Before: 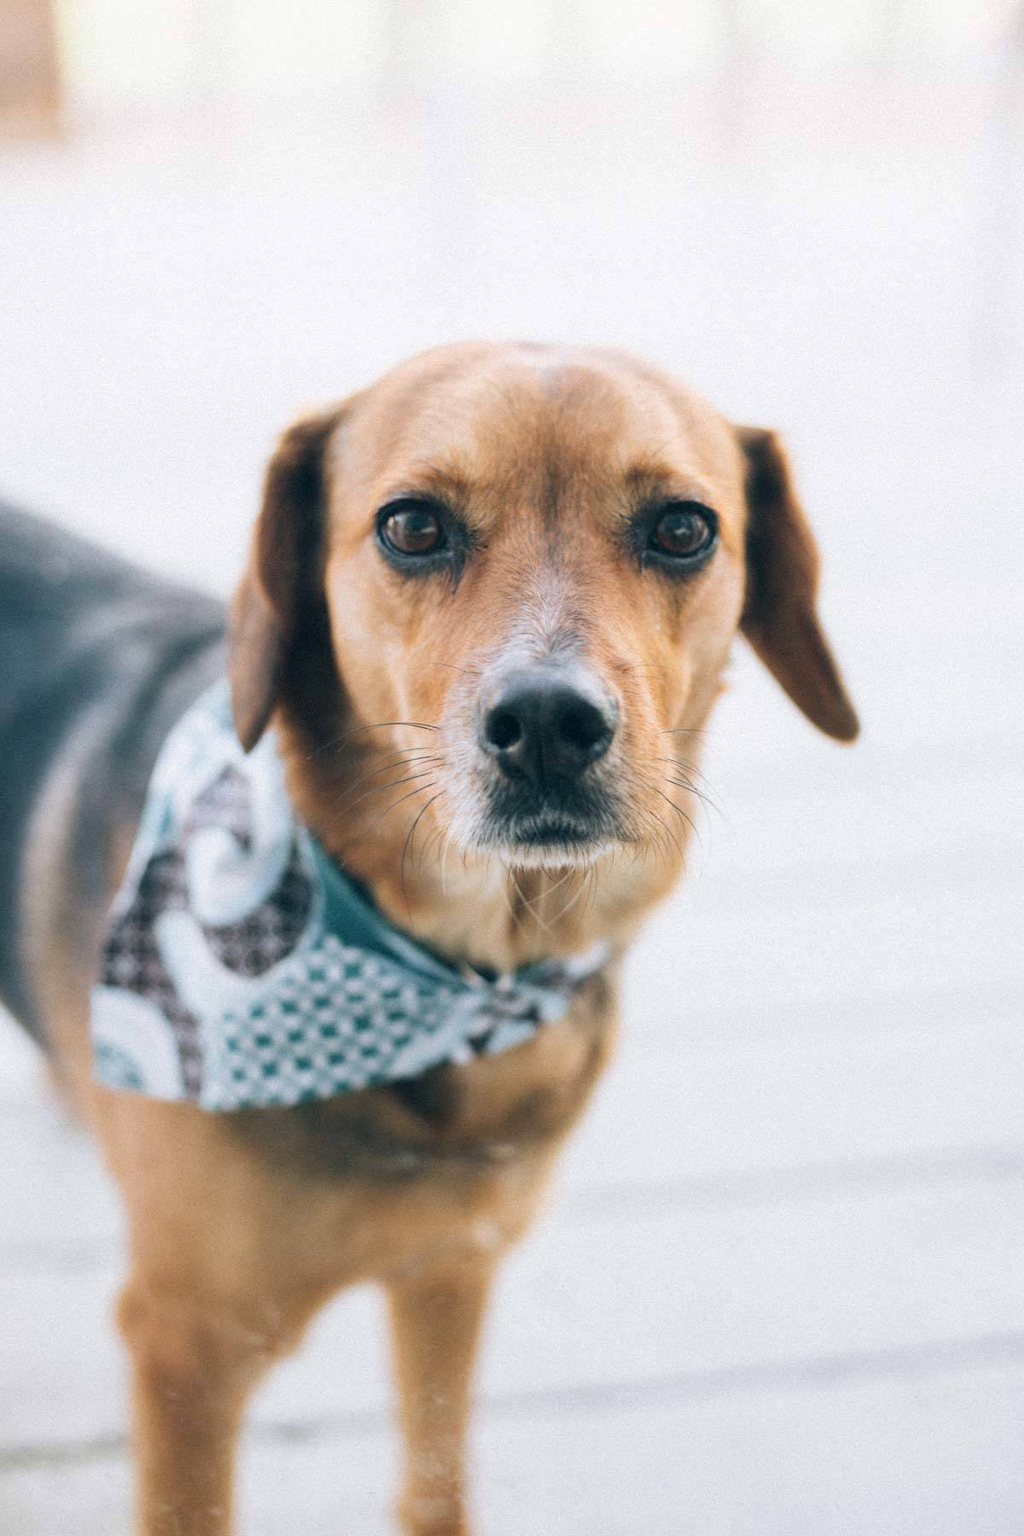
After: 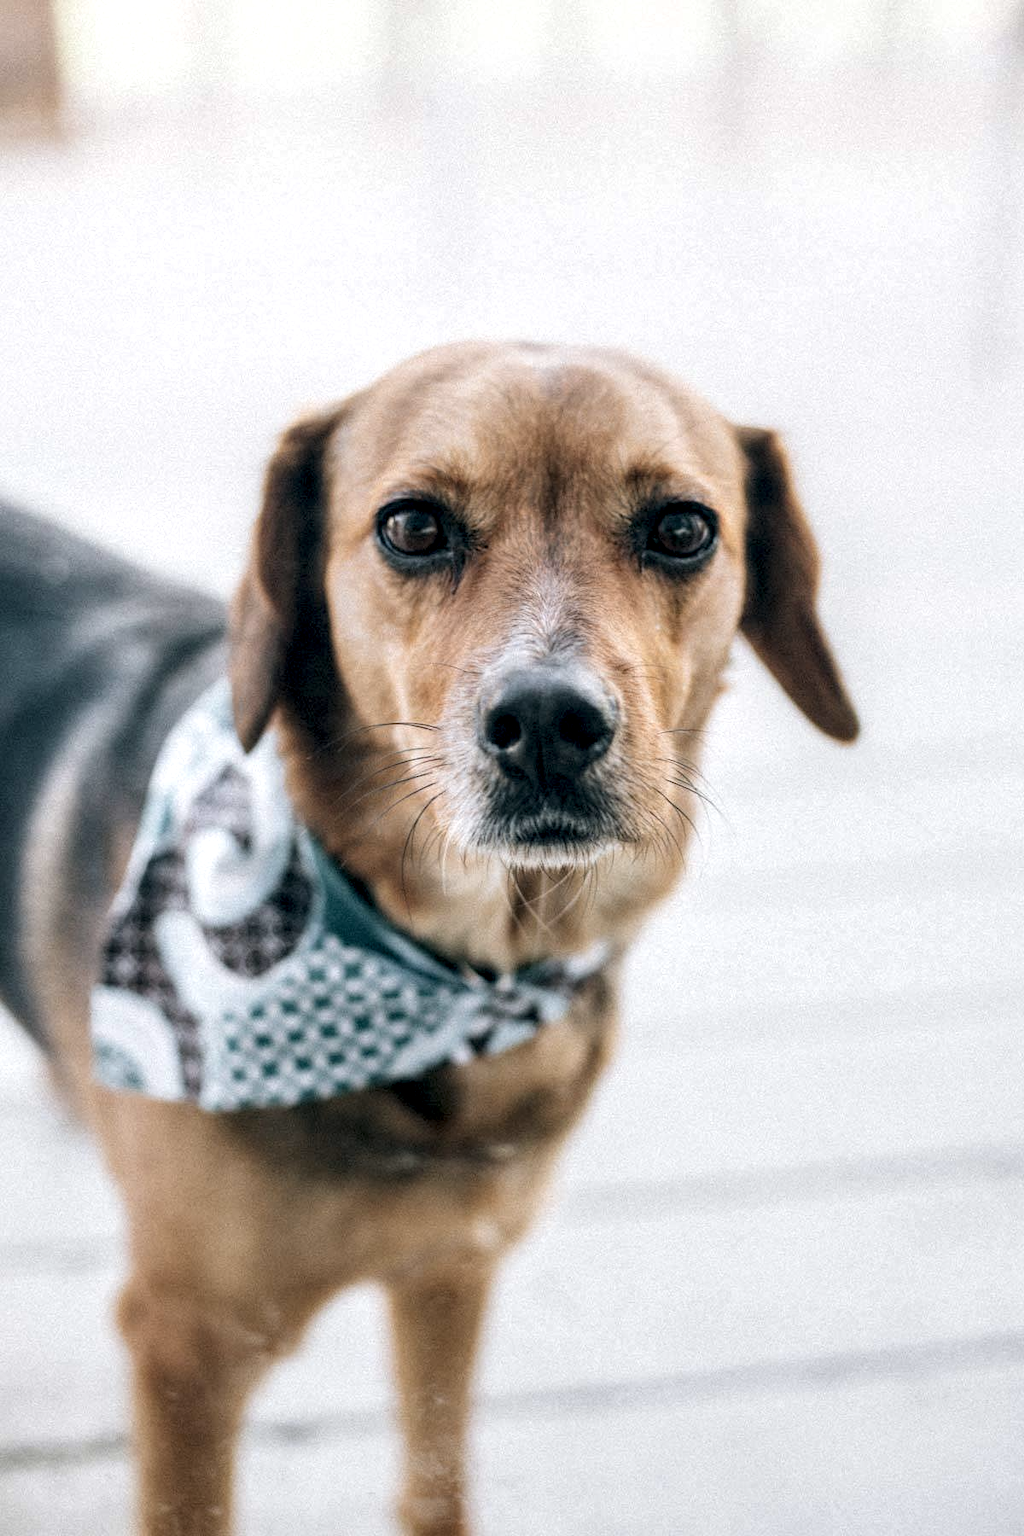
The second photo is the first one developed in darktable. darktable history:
color correction: highlights b* -0.046, saturation 0.802
local contrast: highlights 60%, shadows 61%, detail 160%
